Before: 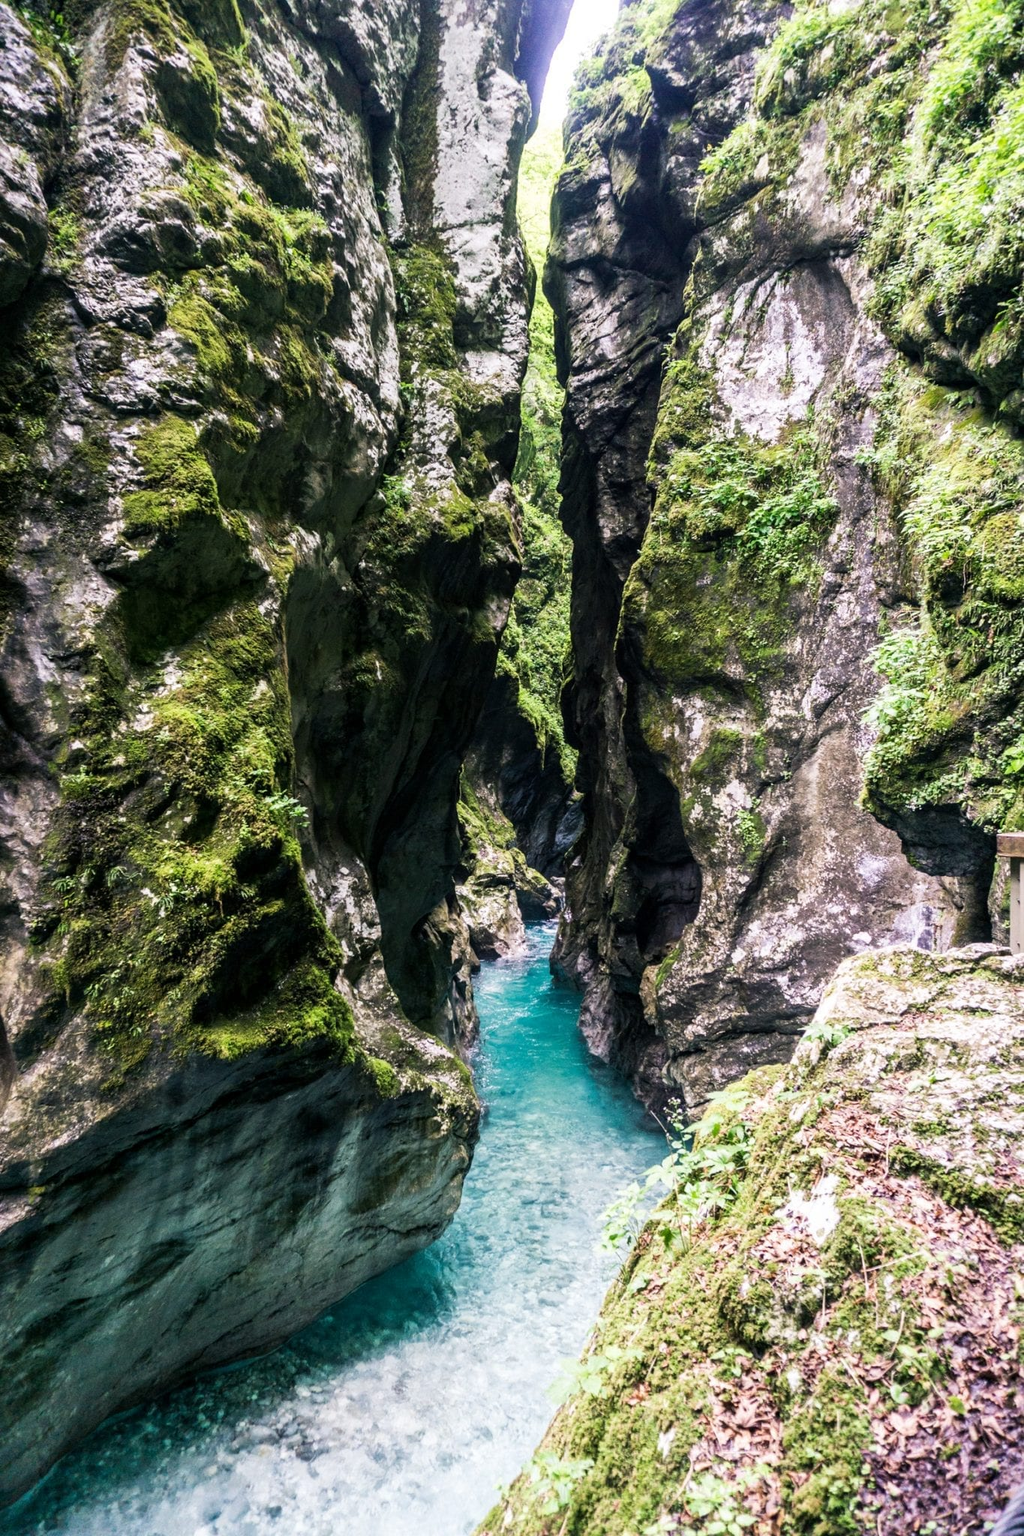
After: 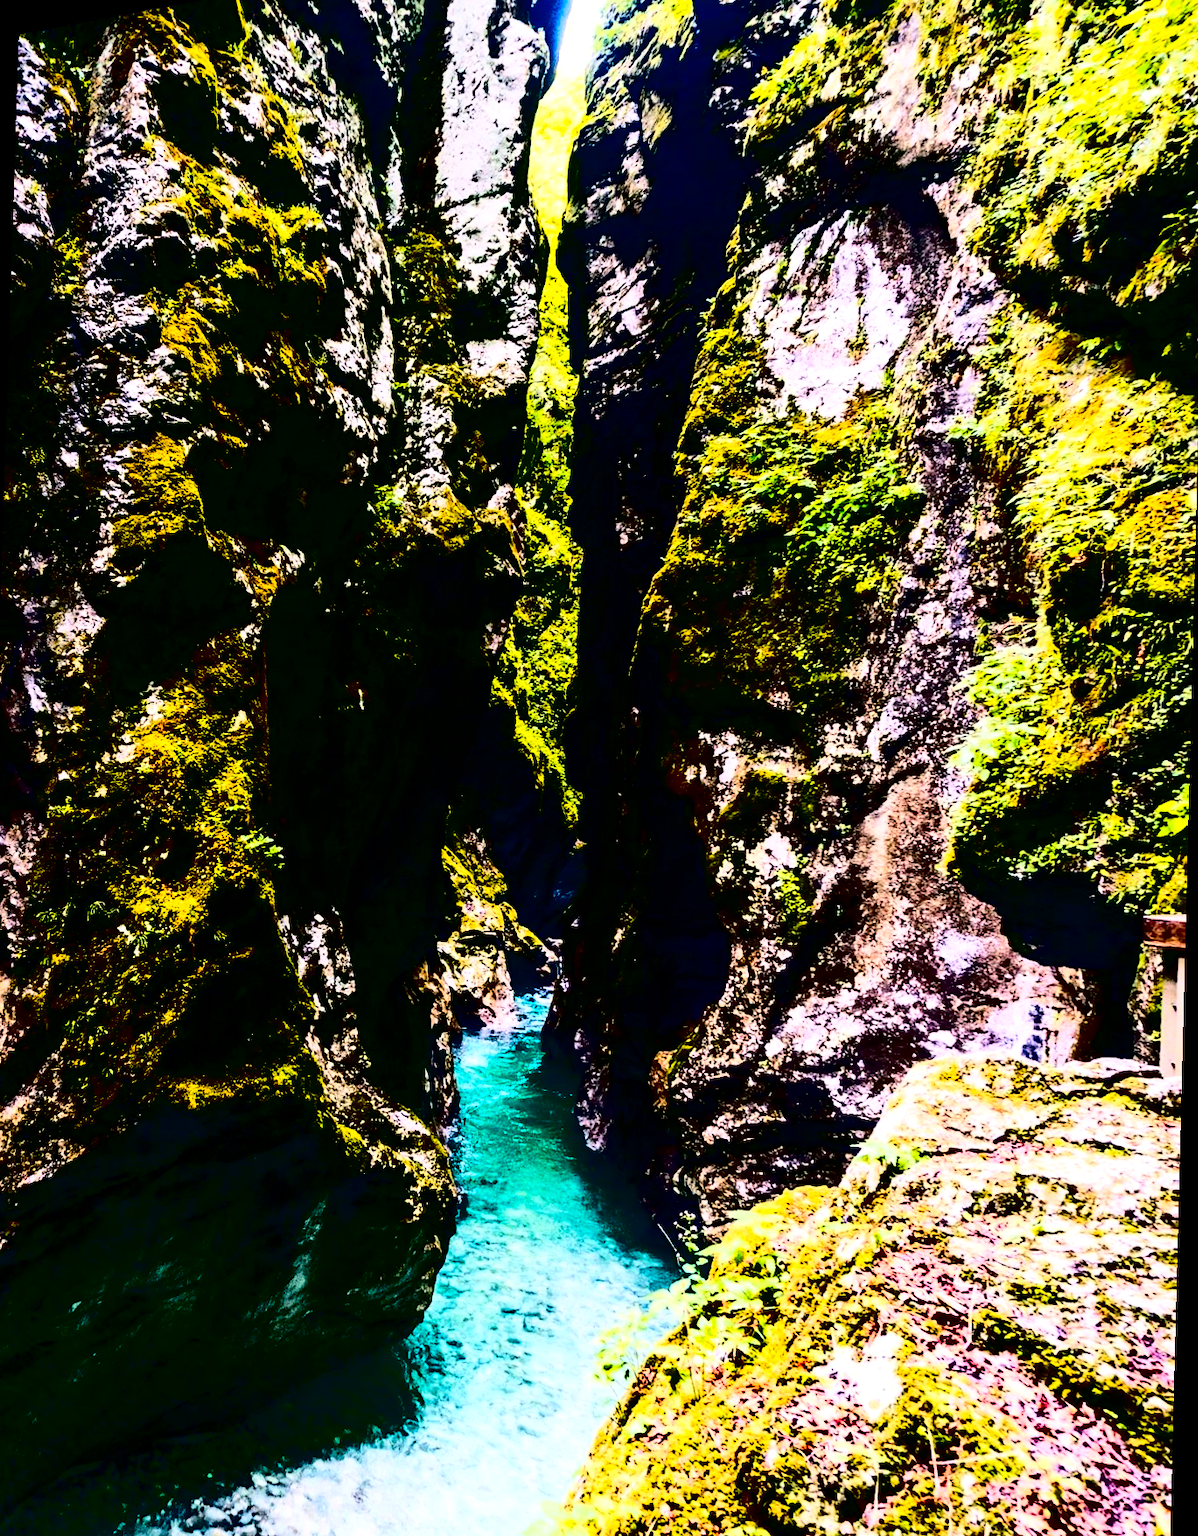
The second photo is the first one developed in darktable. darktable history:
color zones: curves: ch1 [(0.239, 0.552) (0.75, 0.5)]; ch2 [(0.25, 0.462) (0.749, 0.457)], mix 25.94%
contrast brightness saturation: contrast 0.77, brightness -1, saturation 1
rotate and perspective: rotation 1.69°, lens shift (vertical) -0.023, lens shift (horizontal) -0.291, crop left 0.025, crop right 0.988, crop top 0.092, crop bottom 0.842
color balance: contrast 8.5%, output saturation 105%
